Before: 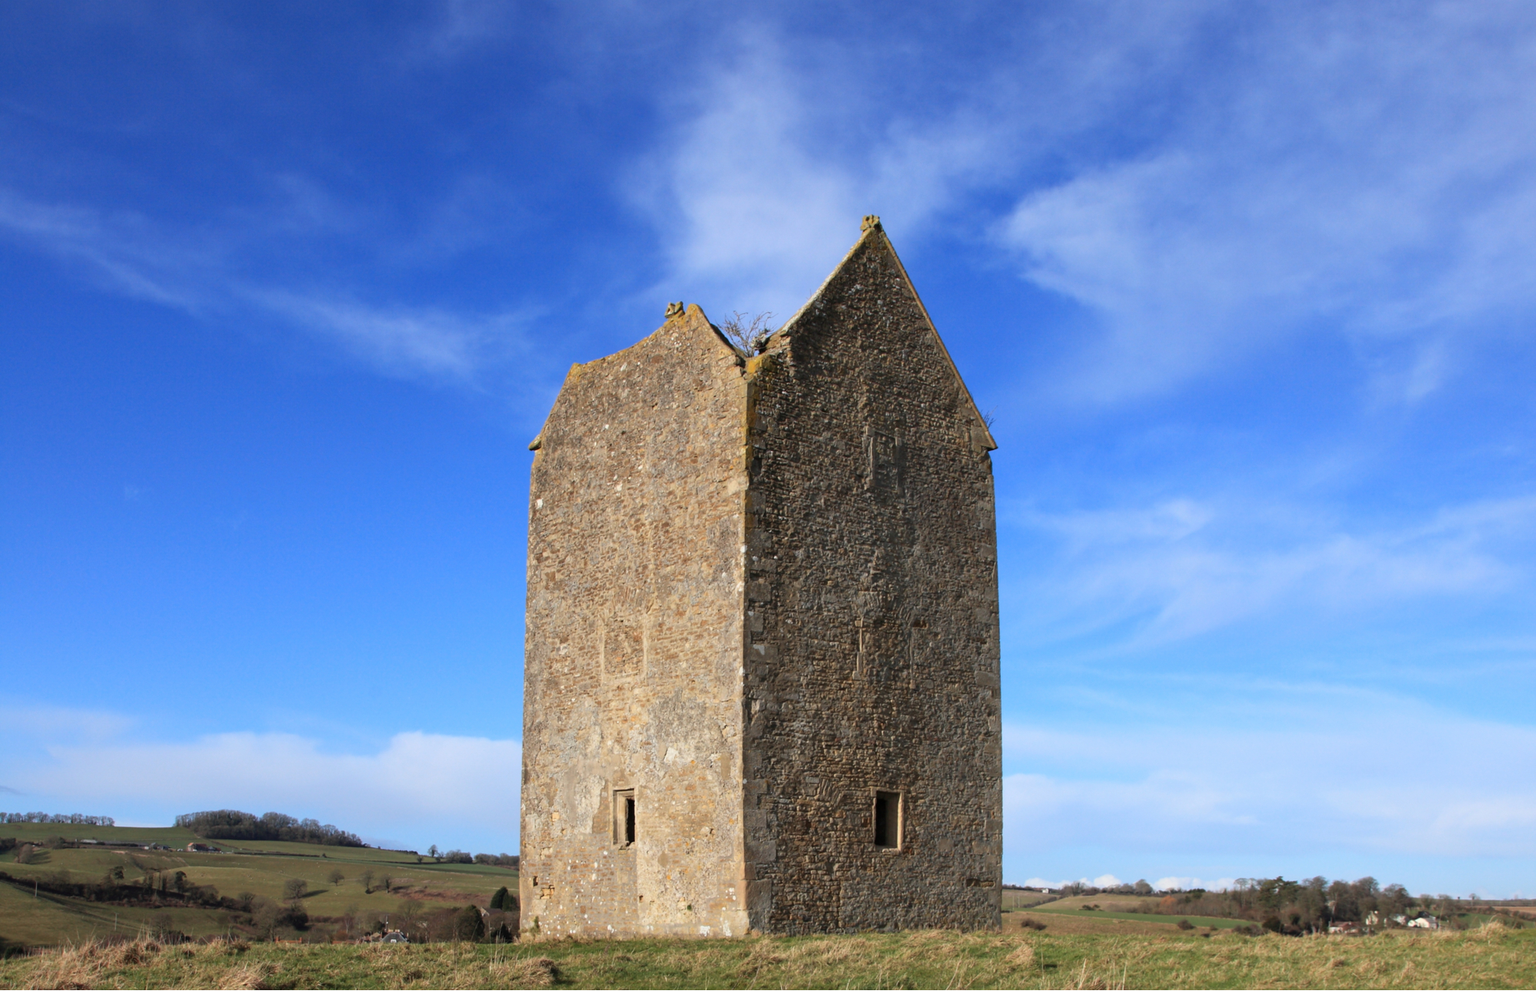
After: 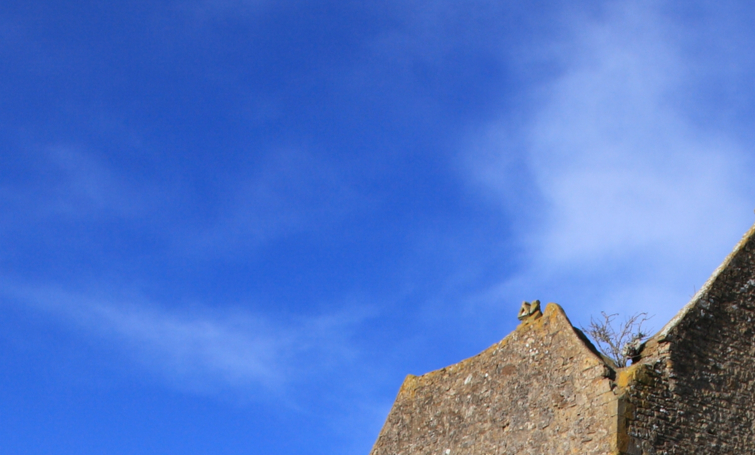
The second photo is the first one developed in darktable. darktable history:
crop: left 15.452%, top 5.459%, right 43.956%, bottom 56.62%
white balance: red 0.98, blue 1.034
